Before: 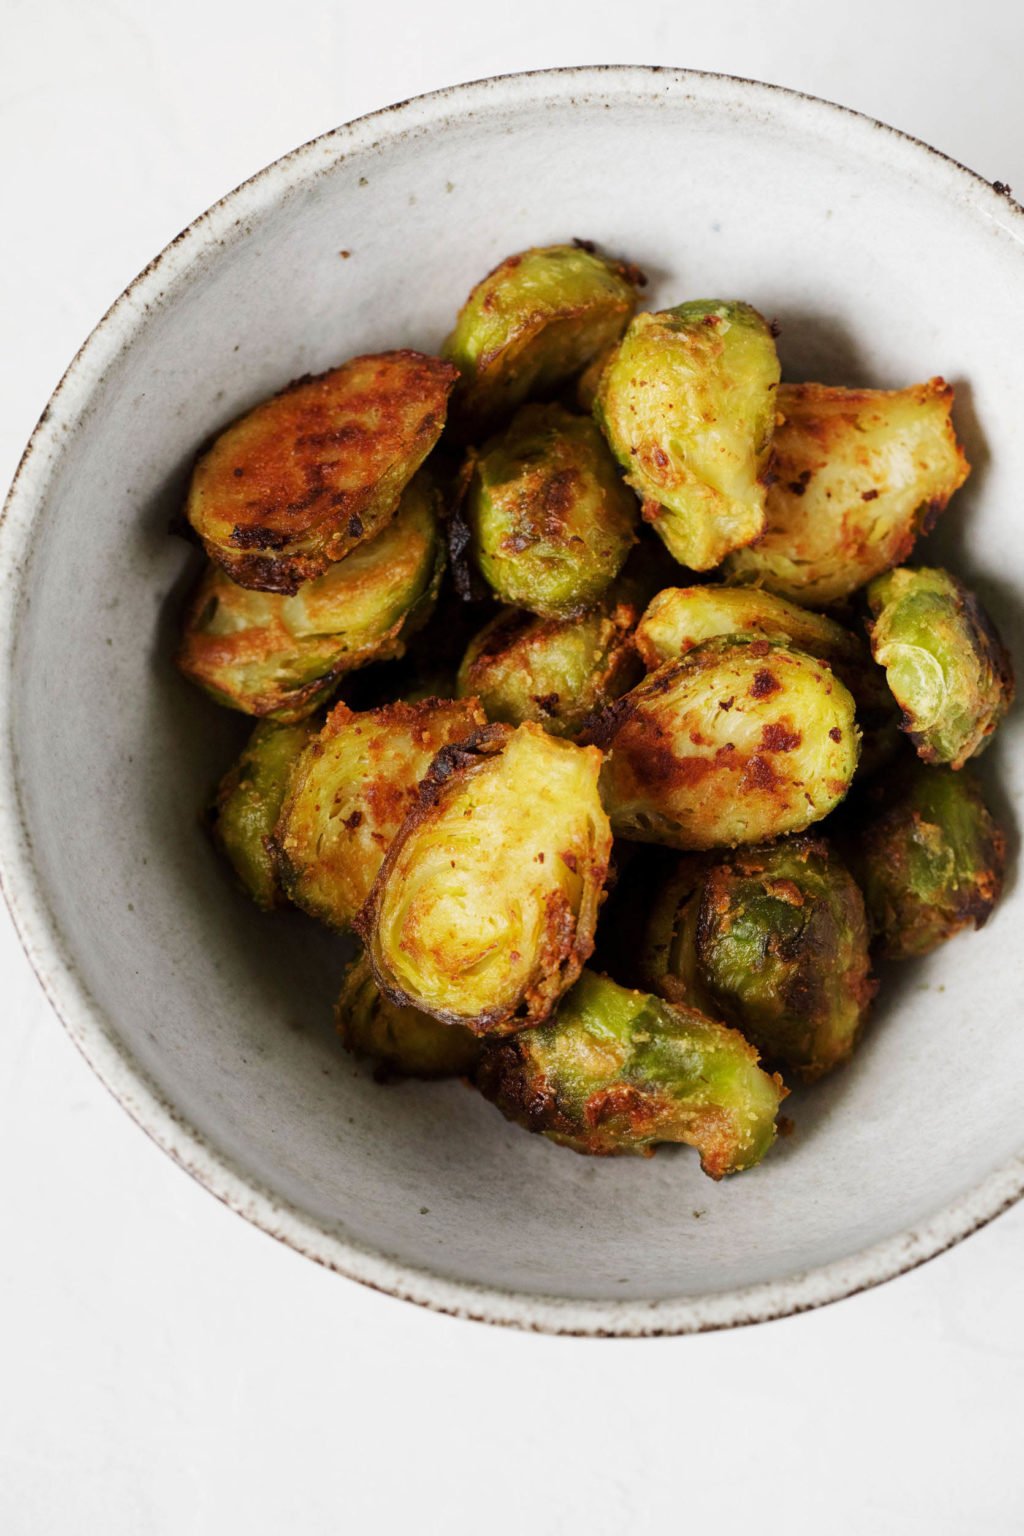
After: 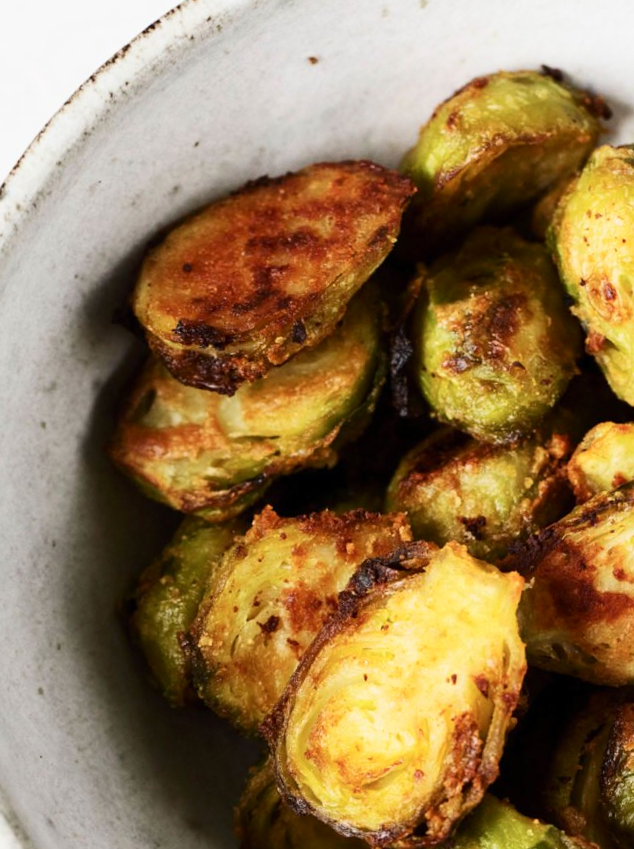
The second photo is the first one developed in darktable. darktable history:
contrast brightness saturation: contrast 0.237, brightness 0.088
crop and rotate: angle -5.19°, left 2.257%, top 6.753%, right 27.641%, bottom 30.658%
